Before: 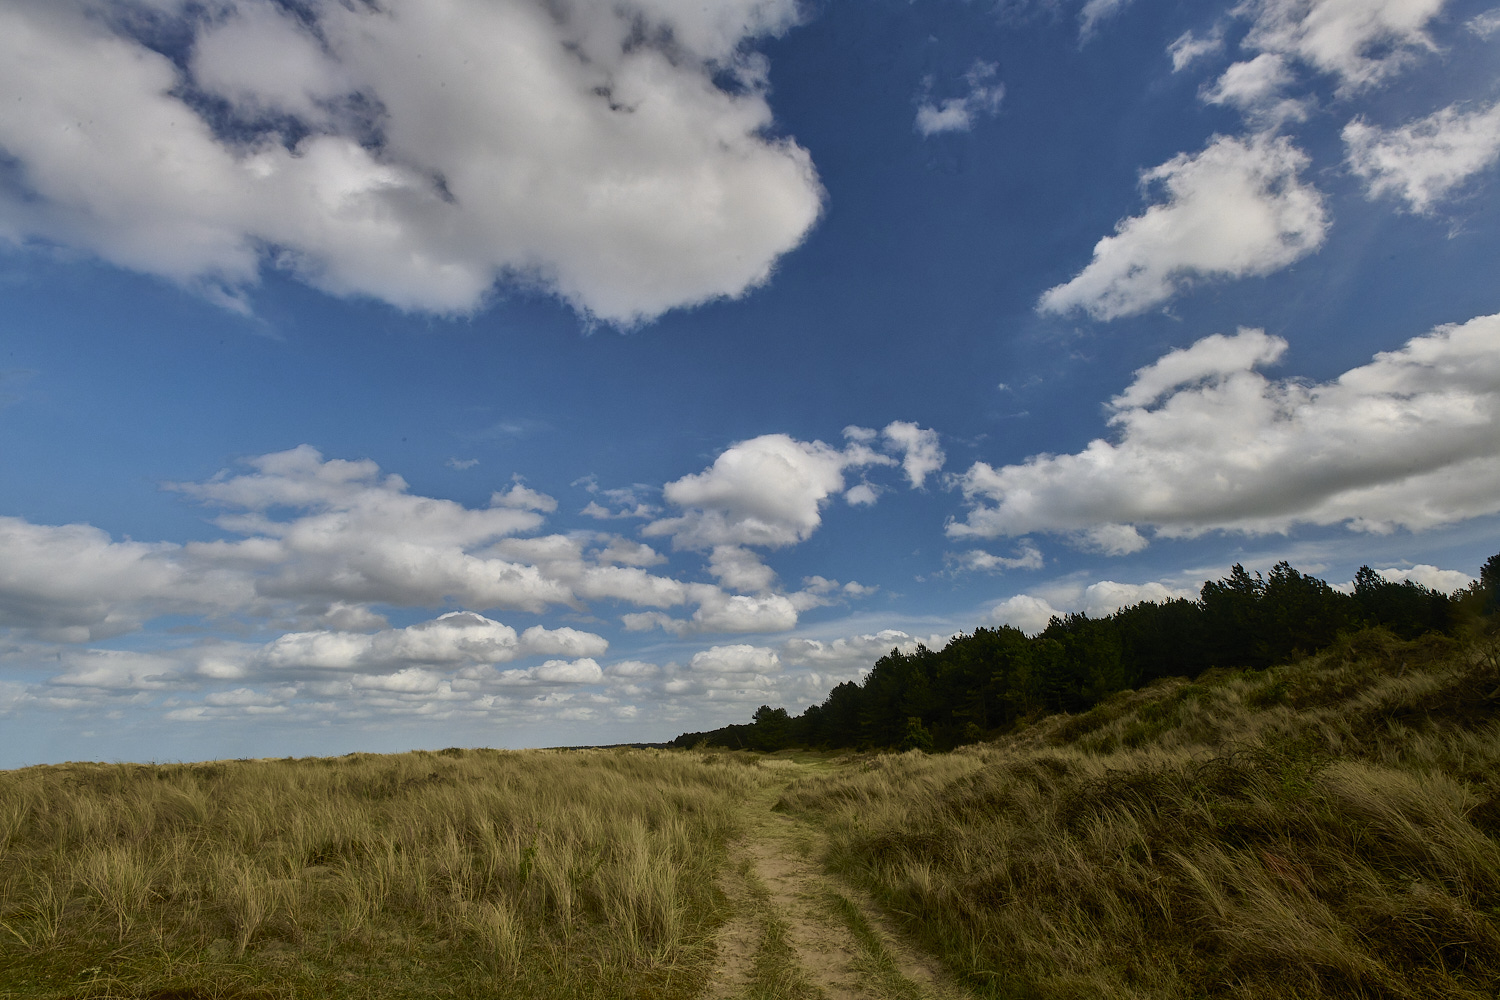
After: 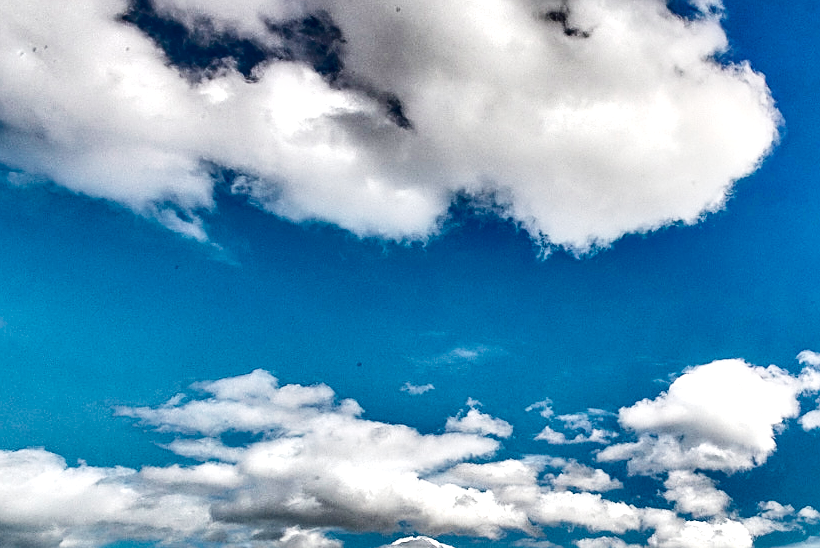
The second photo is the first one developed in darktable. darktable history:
color balance: output saturation 110%
base curve: curves: ch0 [(0, 0) (0.032, 0.025) (0.121, 0.166) (0.206, 0.329) (0.605, 0.79) (1, 1)], preserve colors none
crop and rotate: left 3.047%, top 7.509%, right 42.236%, bottom 37.598%
shadows and highlights: shadows 24.5, highlights -78.15, soften with gaussian
local contrast: on, module defaults
tone equalizer: -8 EV -0.417 EV, -7 EV -0.389 EV, -6 EV -0.333 EV, -5 EV -0.222 EV, -3 EV 0.222 EV, -2 EV 0.333 EV, -1 EV 0.389 EV, +0 EV 0.417 EV, edges refinement/feathering 500, mask exposure compensation -1.57 EV, preserve details no
exposure: exposure 0.6 EV, compensate highlight preservation false
sharpen: on, module defaults
